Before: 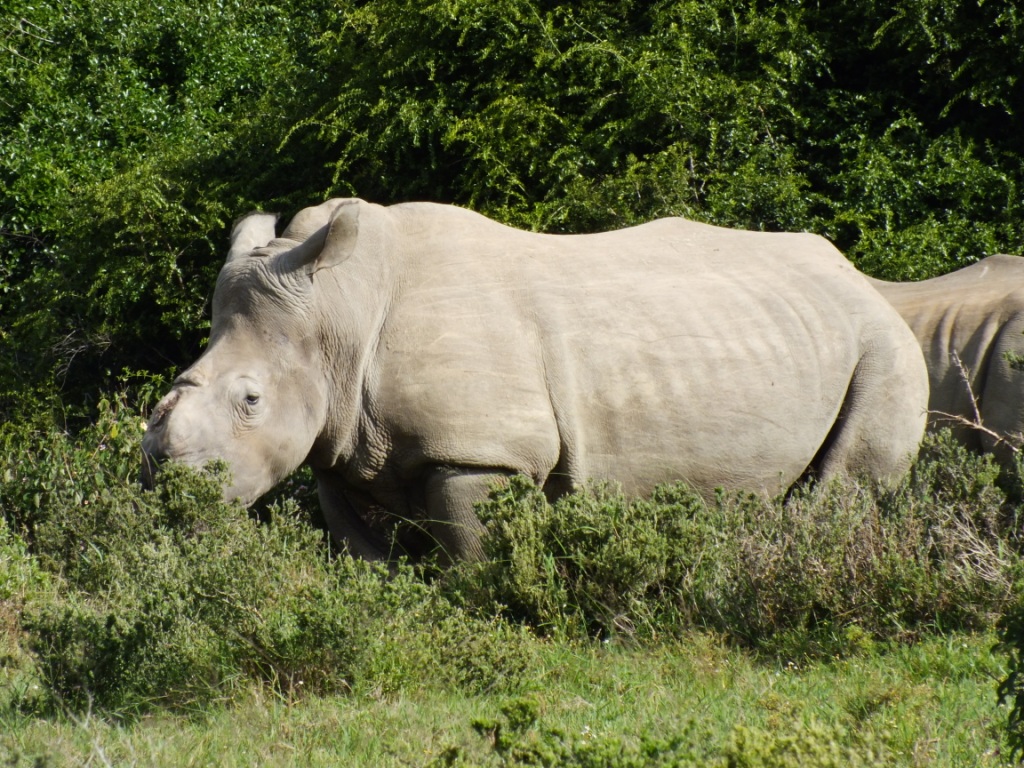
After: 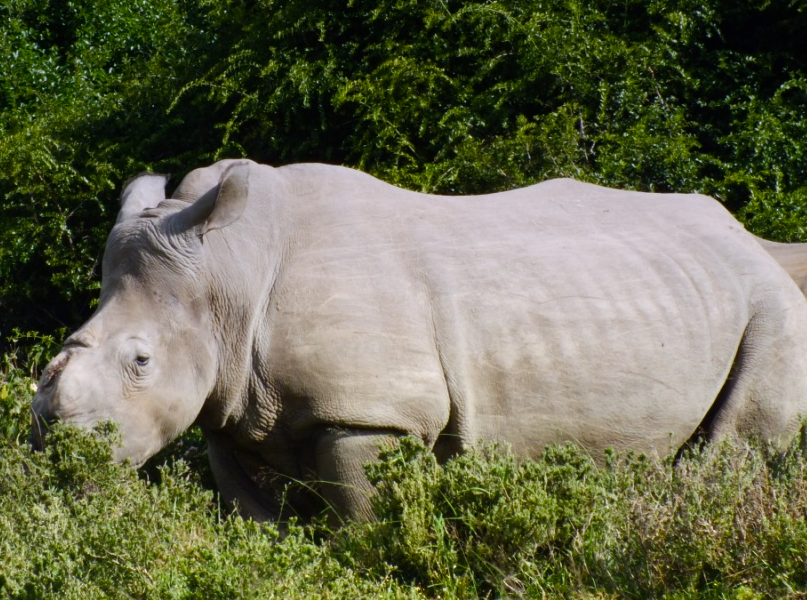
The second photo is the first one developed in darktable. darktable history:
crop and rotate: left 10.77%, top 5.1%, right 10.41%, bottom 16.76%
graduated density: hue 238.83°, saturation 50%
color balance rgb: linear chroma grading › shadows 32%, linear chroma grading › global chroma -2%, linear chroma grading › mid-tones 4%, perceptual saturation grading › global saturation -2%, perceptual saturation grading › highlights -8%, perceptual saturation grading › mid-tones 8%, perceptual saturation grading › shadows 4%, perceptual brilliance grading › highlights 8%, perceptual brilliance grading › mid-tones 4%, perceptual brilliance grading › shadows 2%, global vibrance 16%, saturation formula JzAzBz (2021)
